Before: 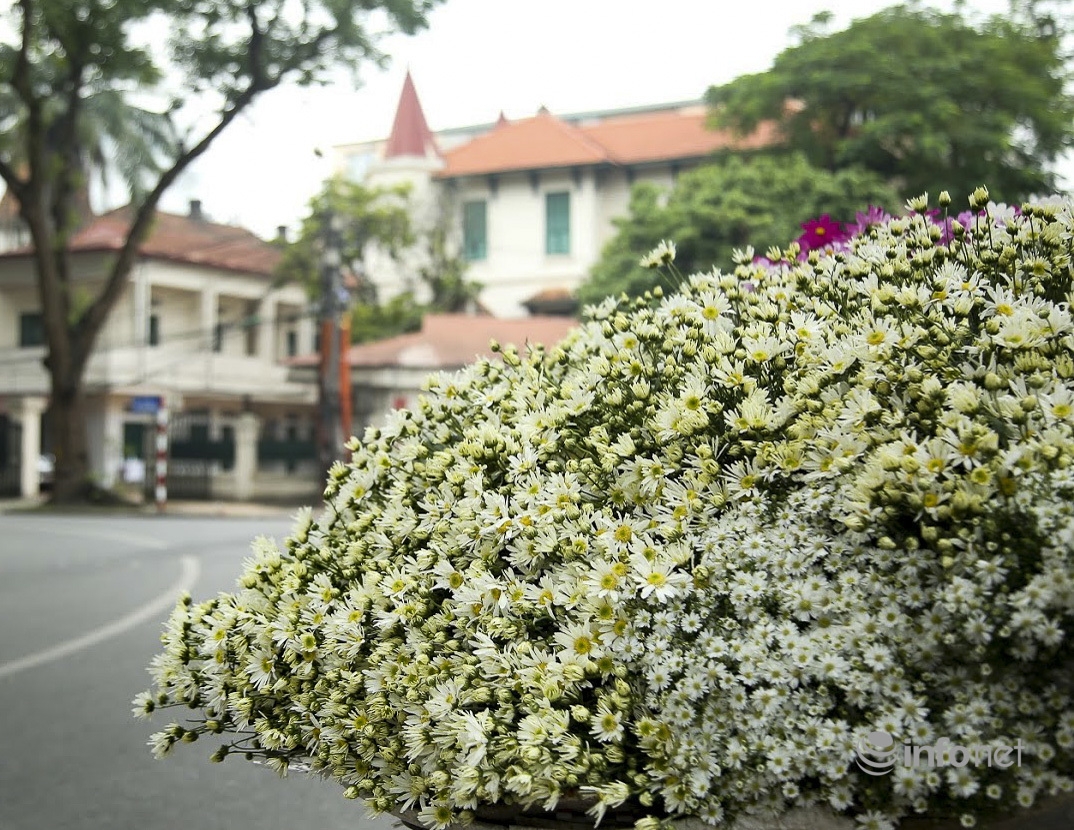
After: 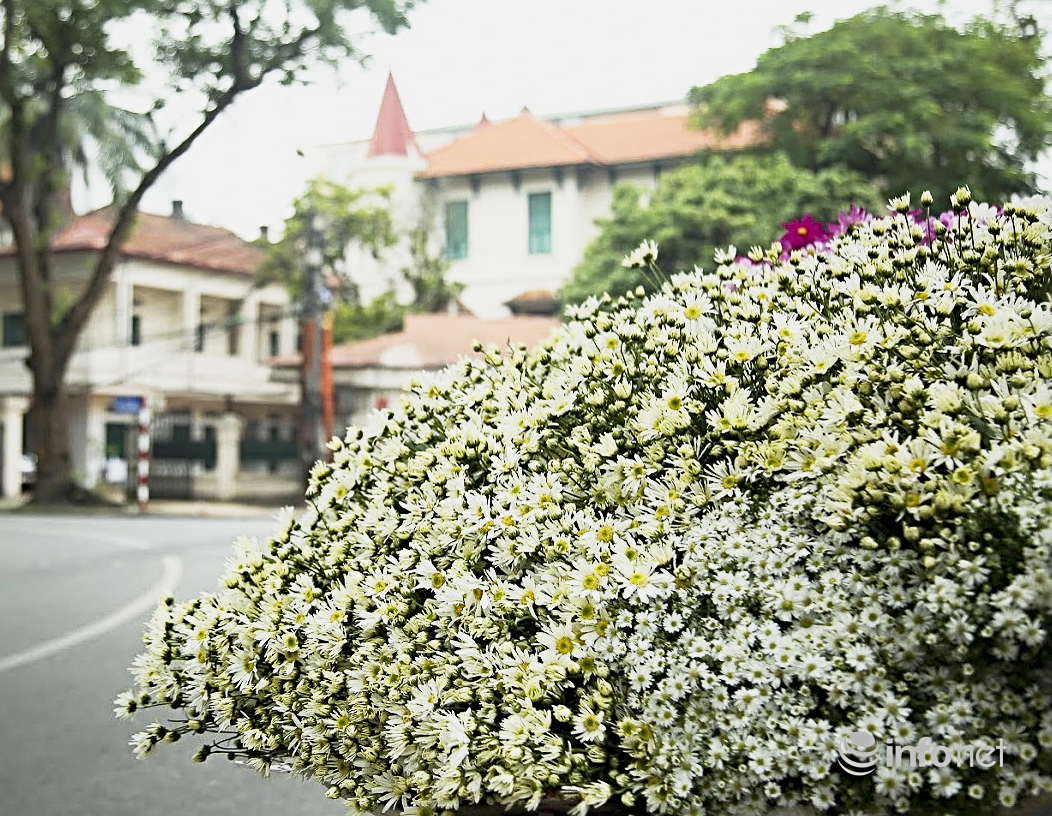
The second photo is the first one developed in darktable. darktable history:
crop: left 1.698%, right 0.281%, bottom 1.615%
sharpen: radius 3.95
base curve: curves: ch0 [(0, 0) (0.088, 0.125) (0.176, 0.251) (0.354, 0.501) (0.613, 0.749) (1, 0.877)], preserve colors none
